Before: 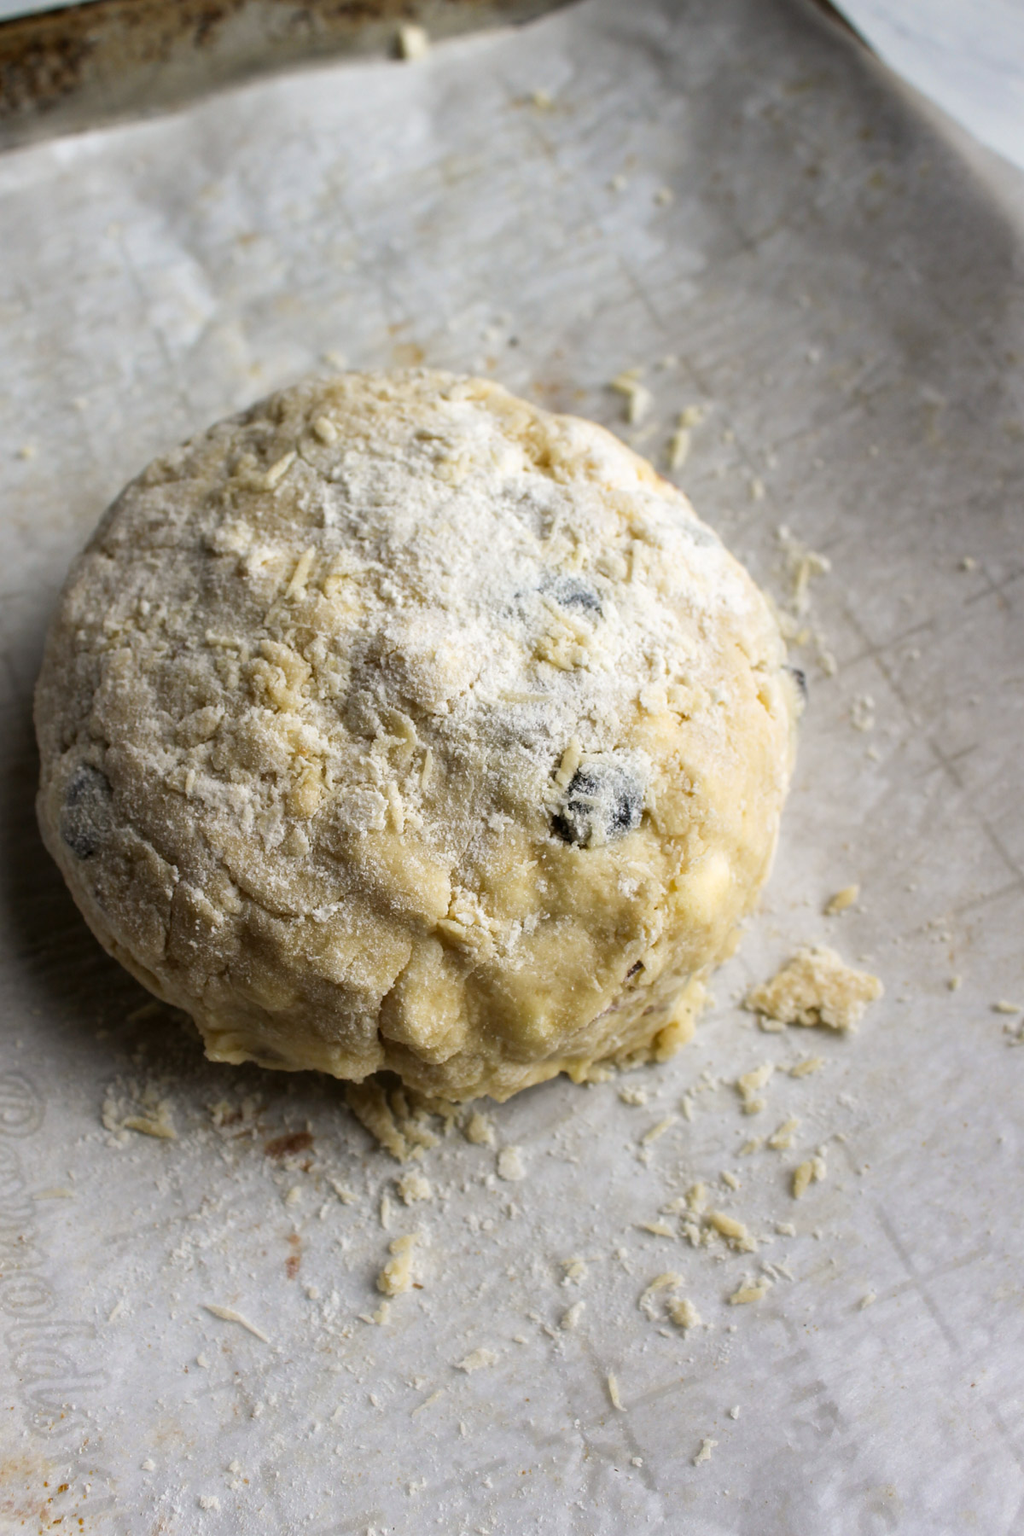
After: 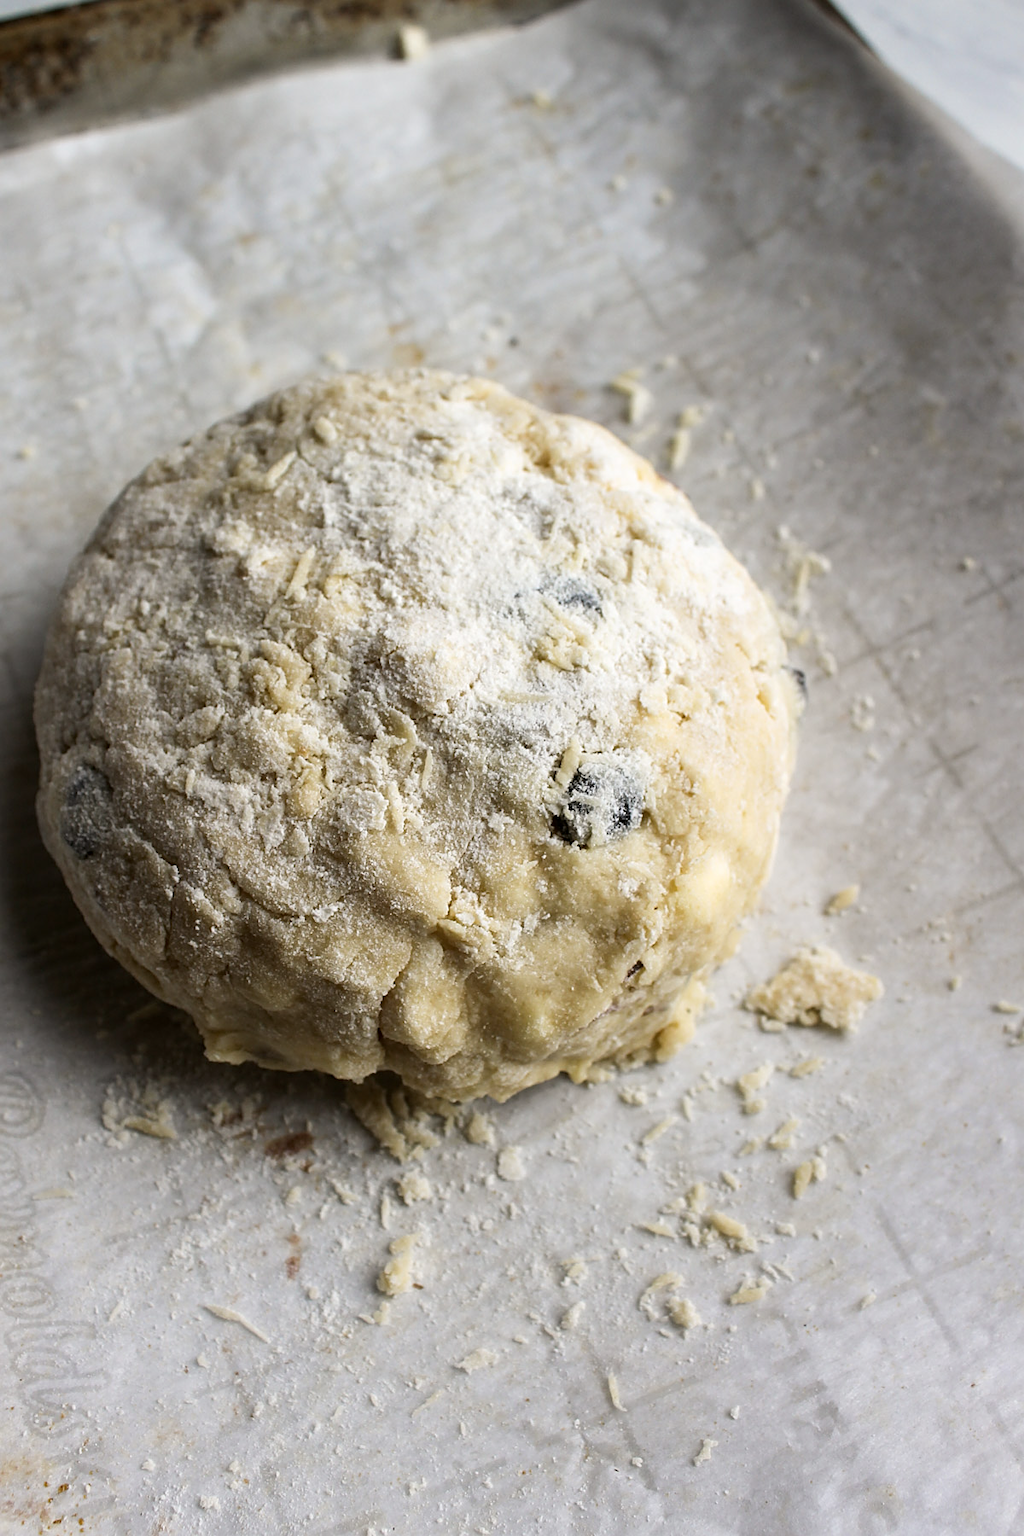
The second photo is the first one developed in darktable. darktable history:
sharpen: on, module defaults
contrast brightness saturation: contrast 0.11, saturation -0.157
